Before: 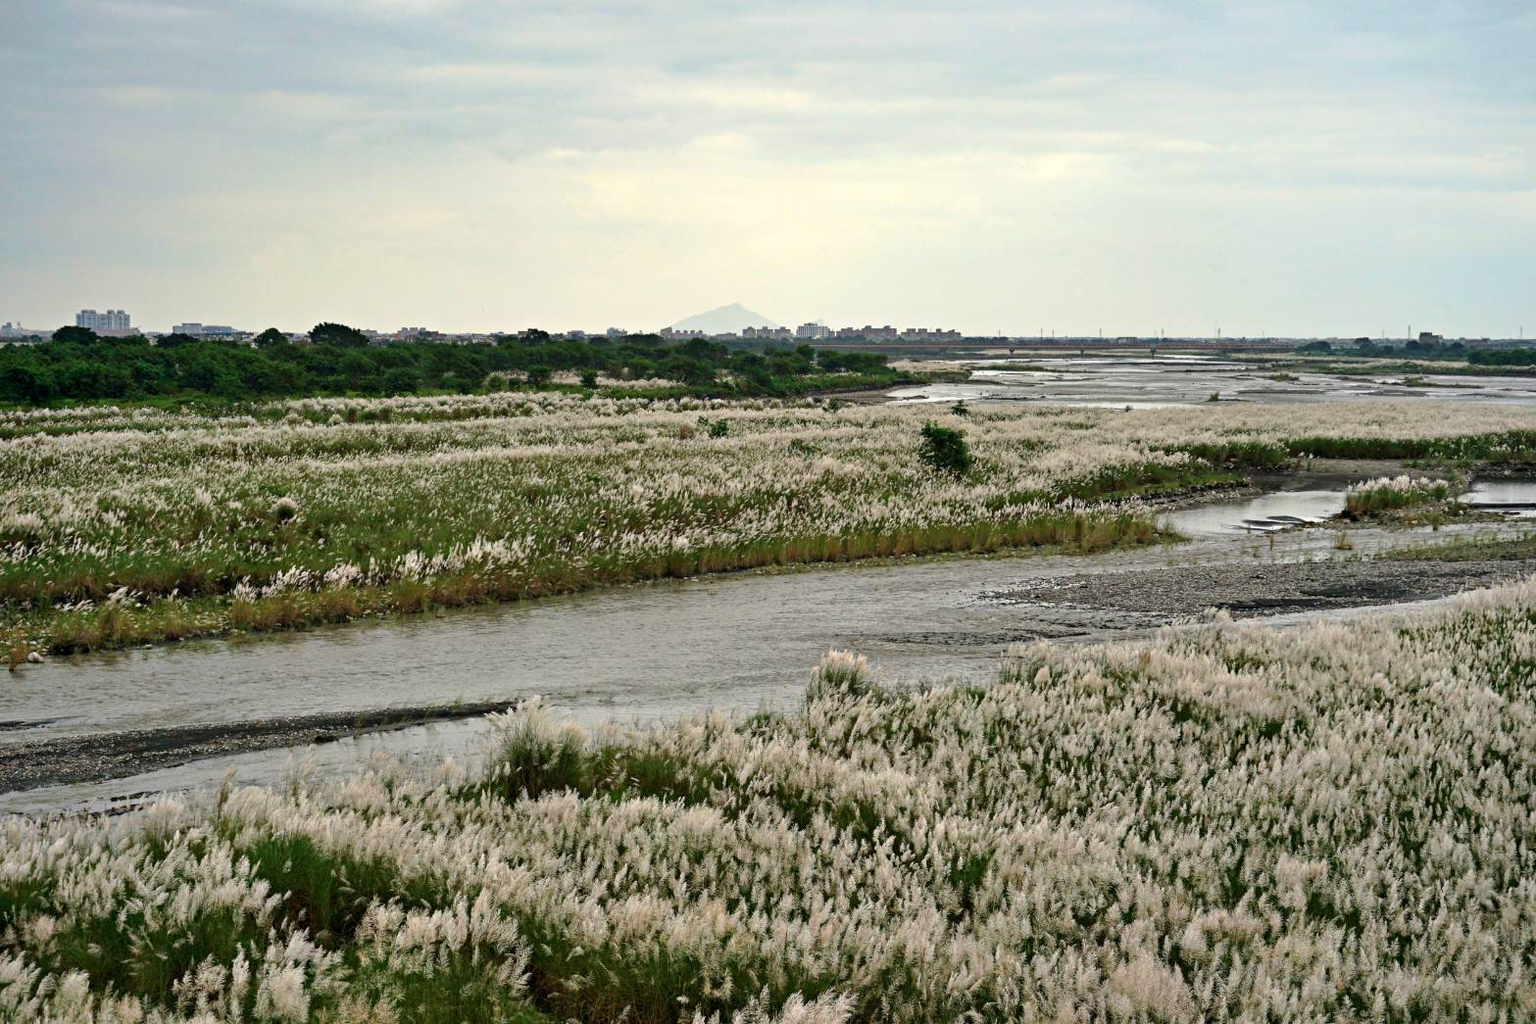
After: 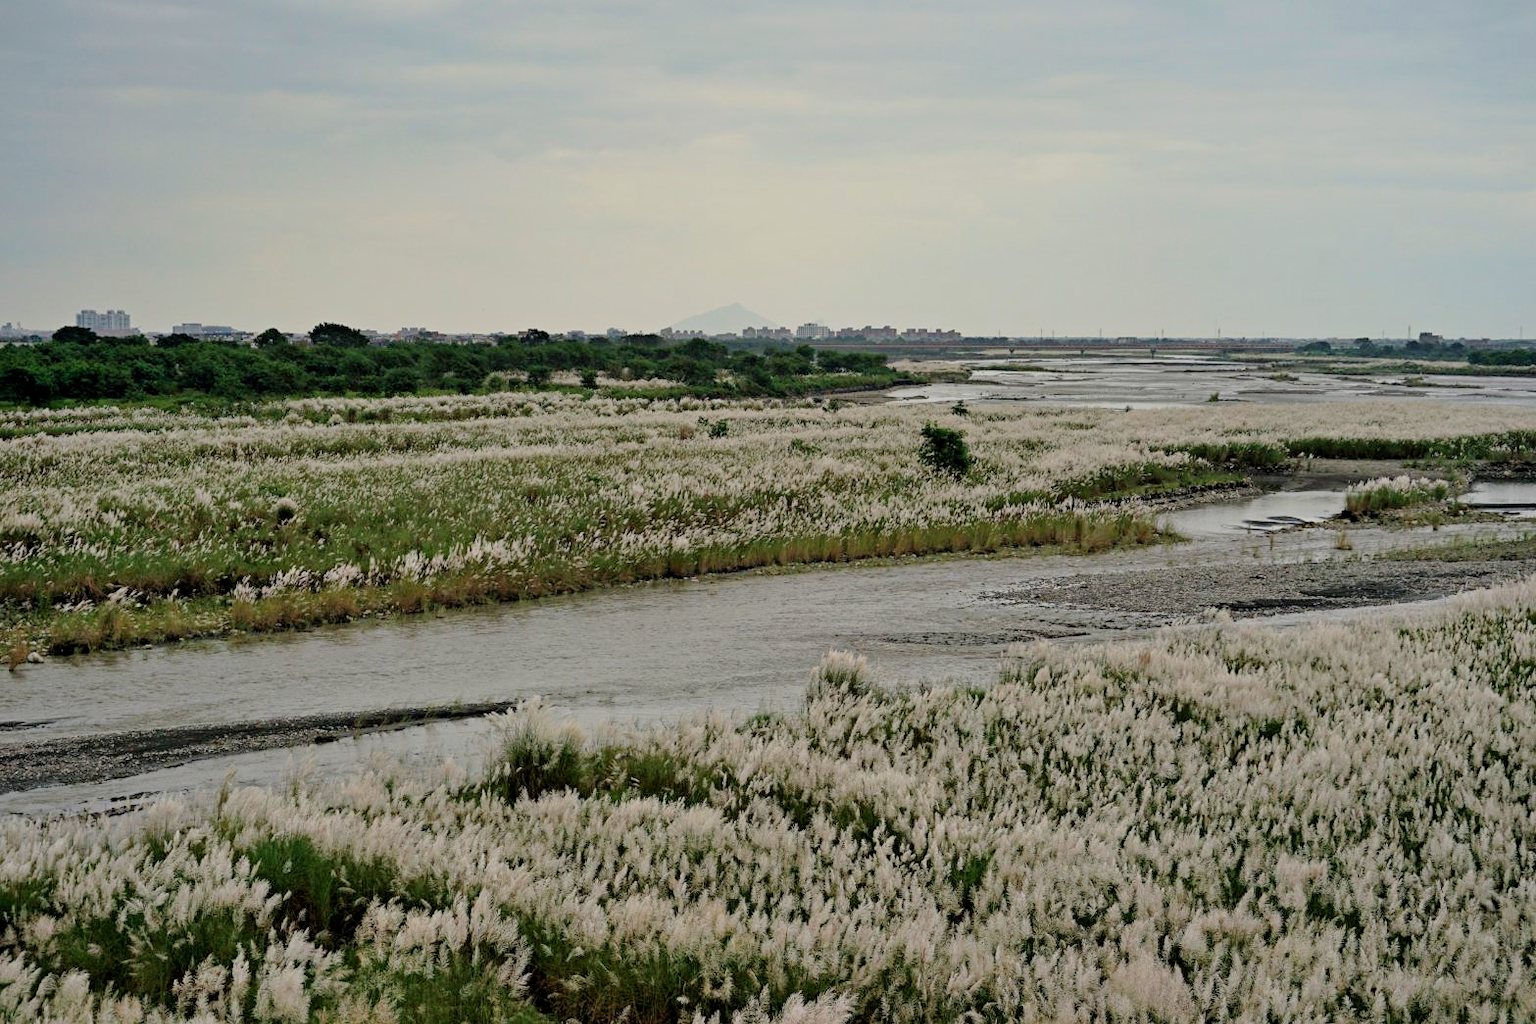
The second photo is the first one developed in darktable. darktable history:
filmic rgb: black relative exposure -8.75 EV, white relative exposure 4.98 EV, target black luminance 0%, hardness 3.79, latitude 65.48%, contrast 0.83, shadows ↔ highlights balance 19.13%, iterations of high-quality reconstruction 0
